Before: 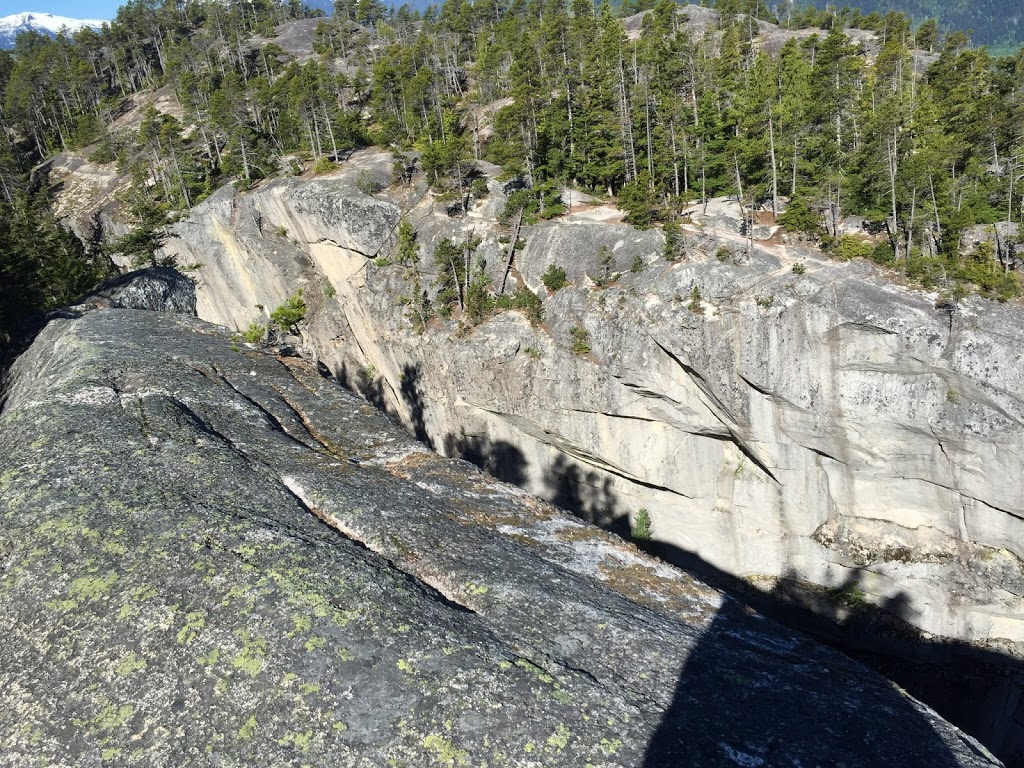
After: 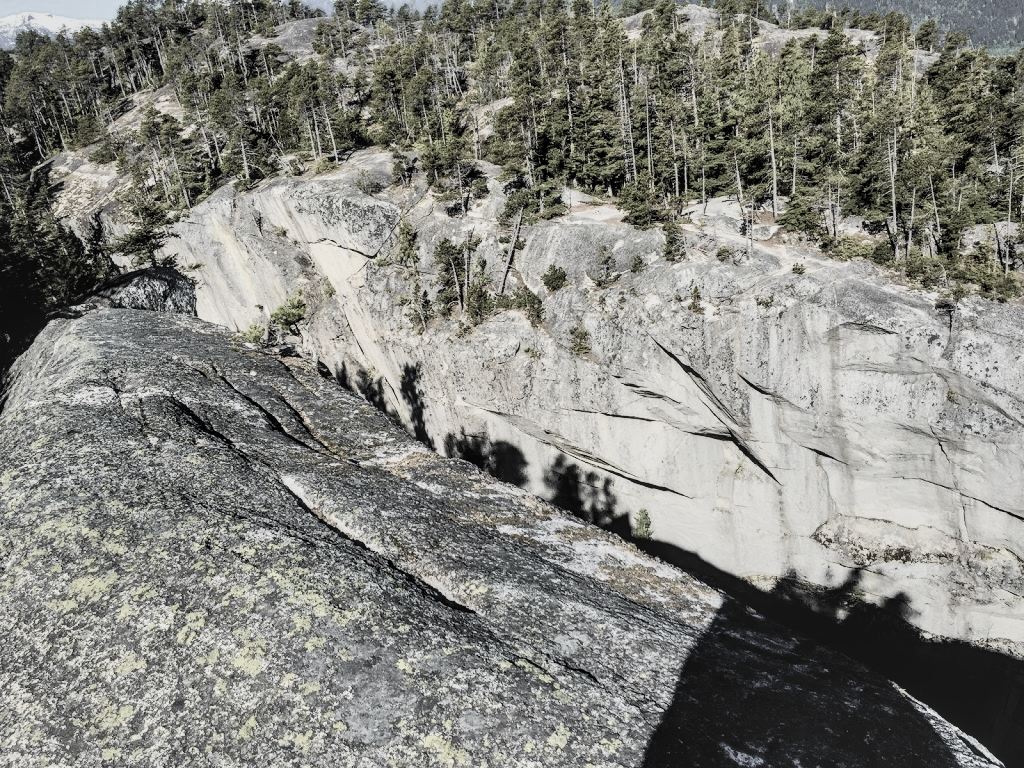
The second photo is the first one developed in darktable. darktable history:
local contrast: detail 130%
filmic rgb: black relative exposure -5.13 EV, white relative exposure 3.56 EV, hardness 3.16, contrast 1.195, highlights saturation mix -29.47%, color science v5 (2021), contrast in shadows safe, contrast in highlights safe
tone curve: curves: ch0 [(0, 0.038) (0.193, 0.212) (0.461, 0.502) (0.634, 0.709) (0.852, 0.89) (1, 0.967)]; ch1 [(0, 0) (0.35, 0.356) (0.45, 0.453) (0.504, 0.503) (0.532, 0.524) (0.558, 0.555) (0.735, 0.762) (1, 1)]; ch2 [(0, 0) (0.281, 0.266) (0.456, 0.469) (0.5, 0.5) (0.533, 0.545) (0.606, 0.598) (0.646, 0.654) (1, 1)], color space Lab, independent channels, preserve colors none
shadows and highlights: low approximation 0.01, soften with gaussian
